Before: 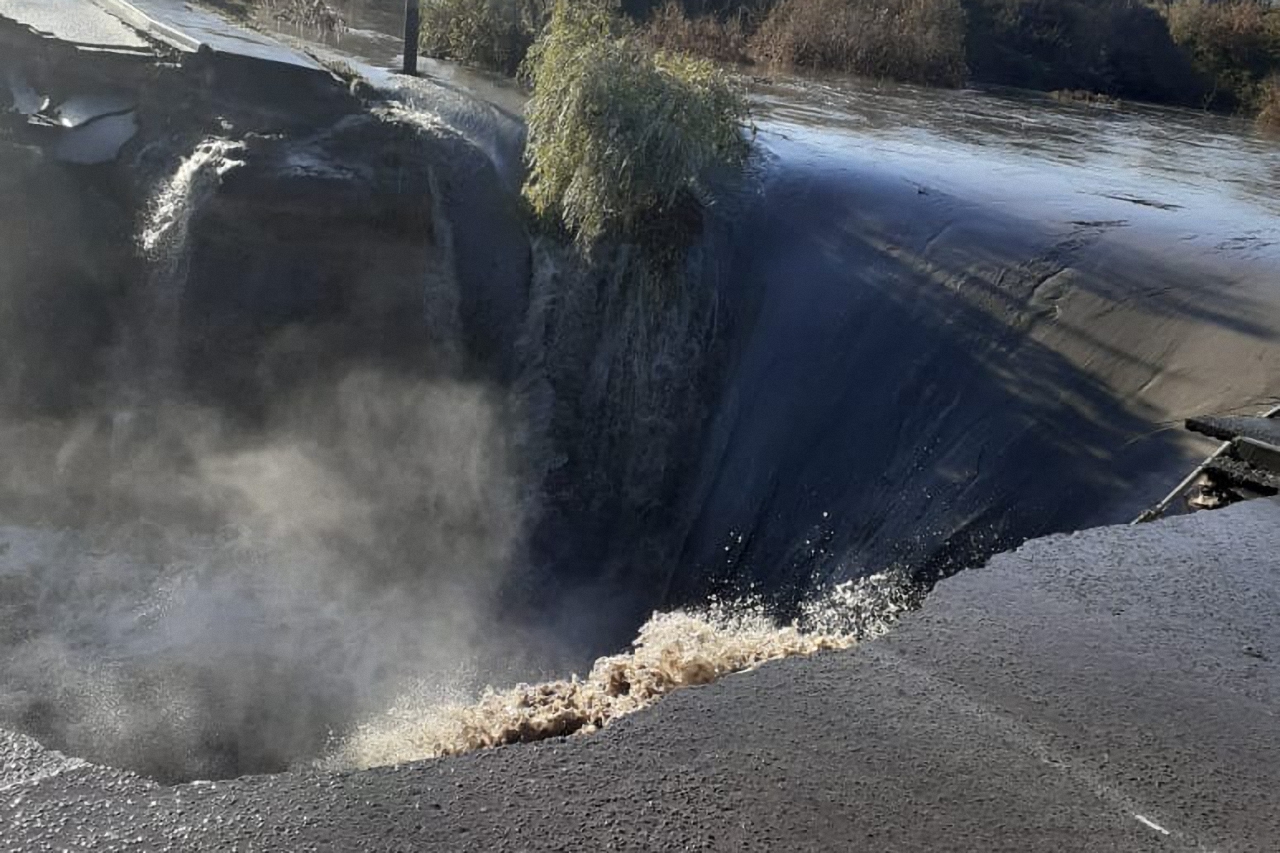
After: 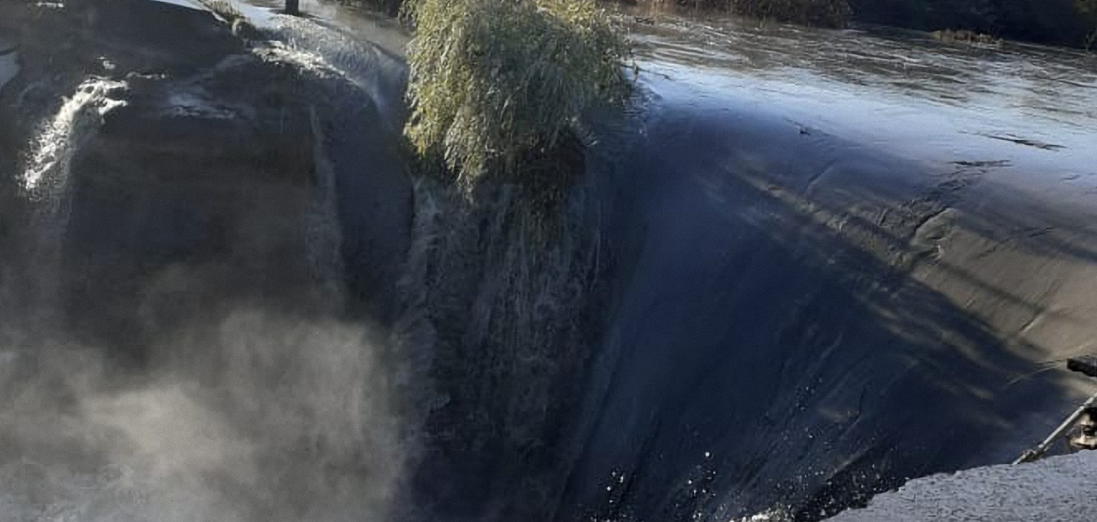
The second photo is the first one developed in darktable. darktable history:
crop and rotate: left 9.245%, top 7.101%, right 4.99%, bottom 31.656%
